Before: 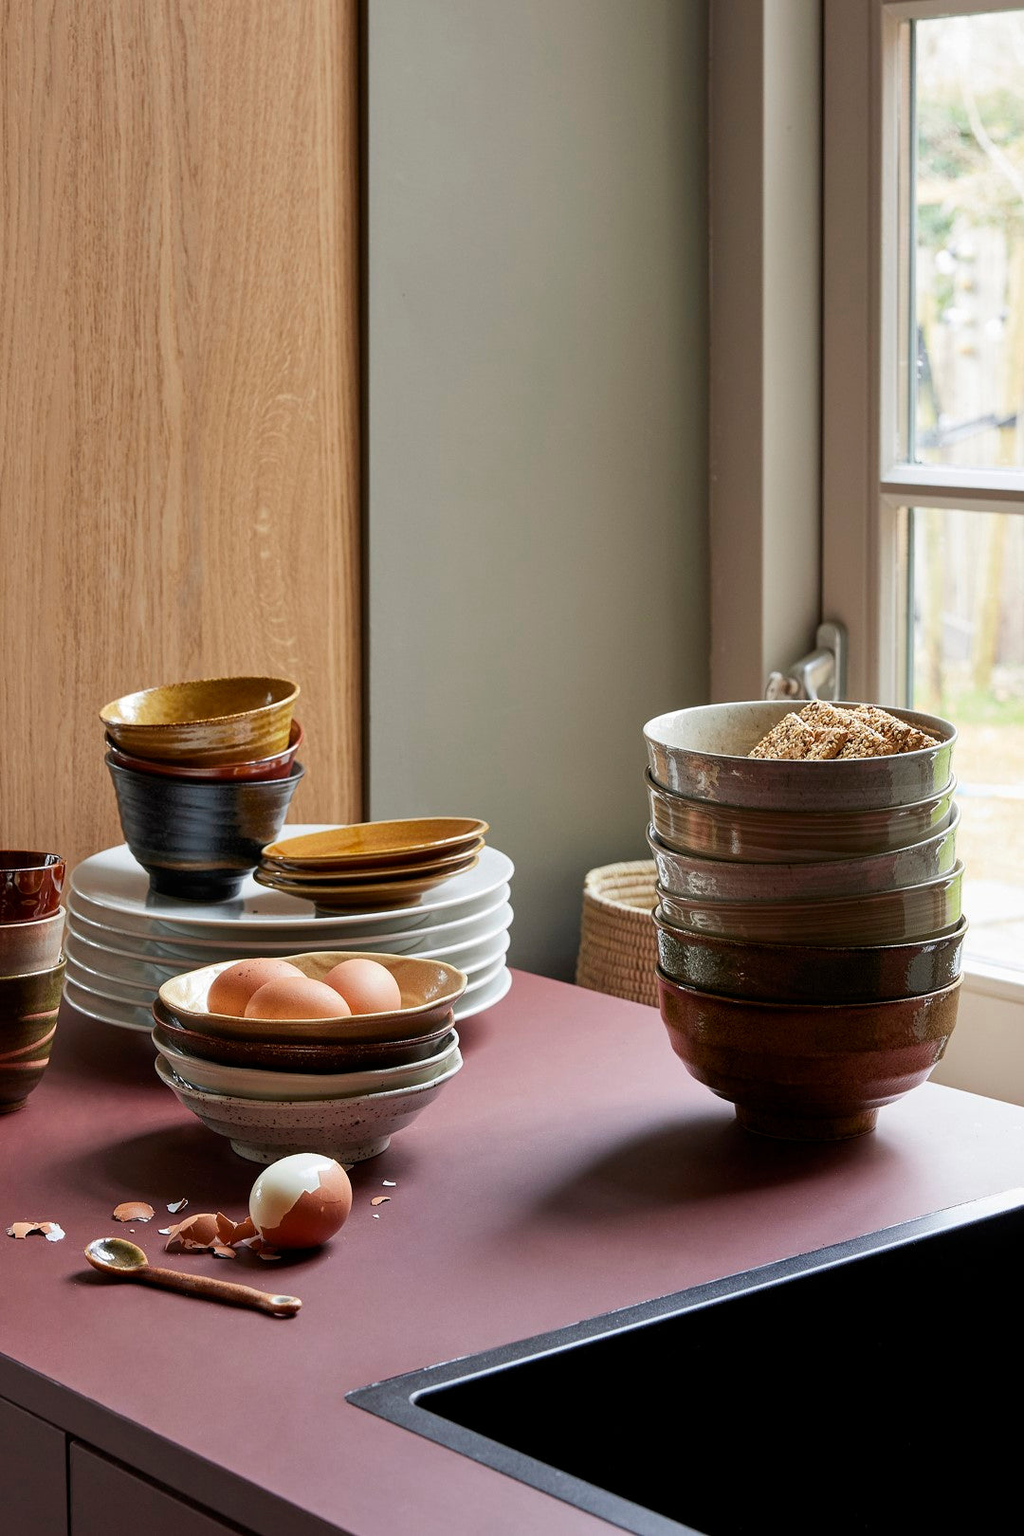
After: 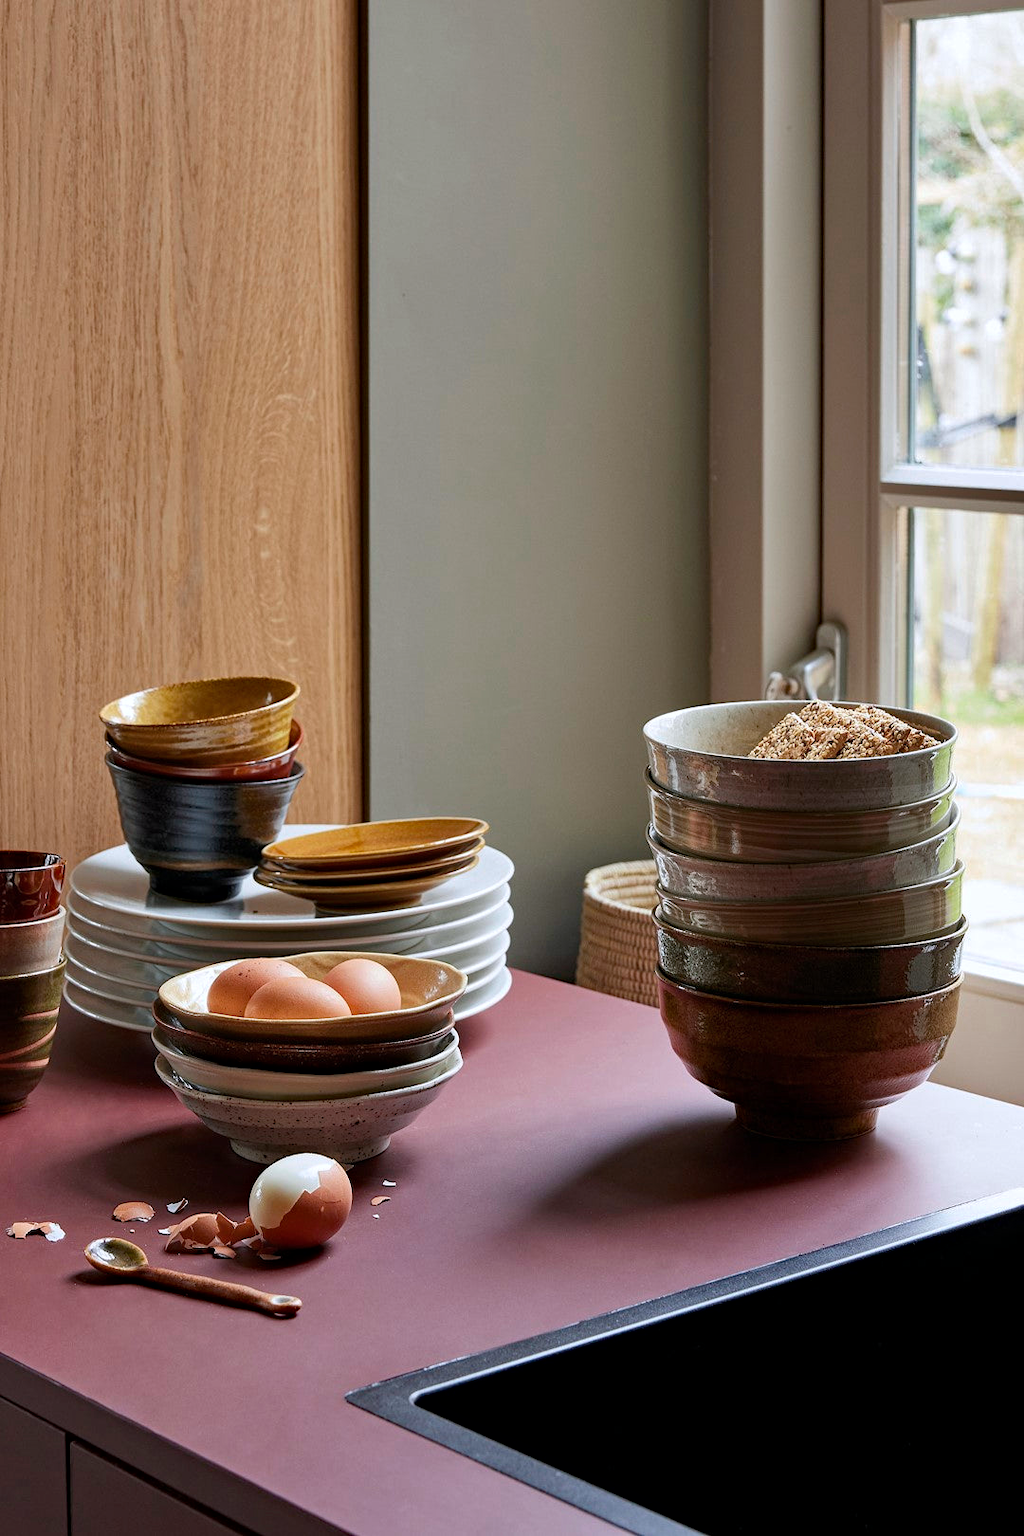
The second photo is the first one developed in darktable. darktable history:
haze removal: compatibility mode true, adaptive false
shadows and highlights: shadows 5.29, soften with gaussian
color correction: highlights a* -0.125, highlights b* -5.73, shadows a* -0.147, shadows b* -0.144
